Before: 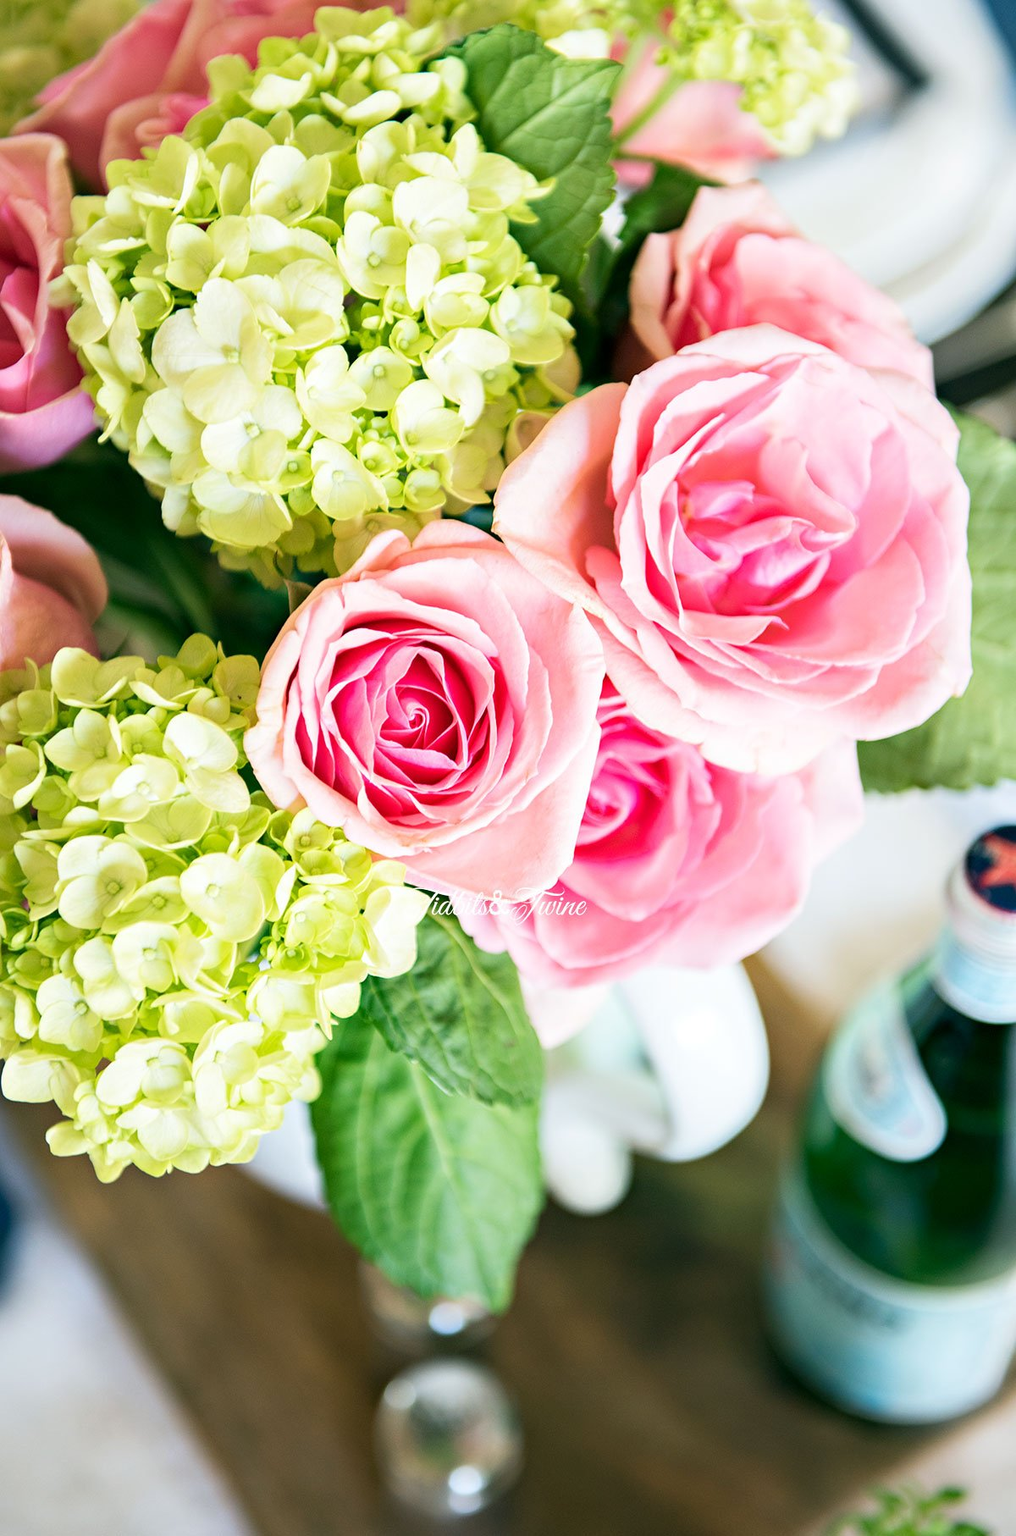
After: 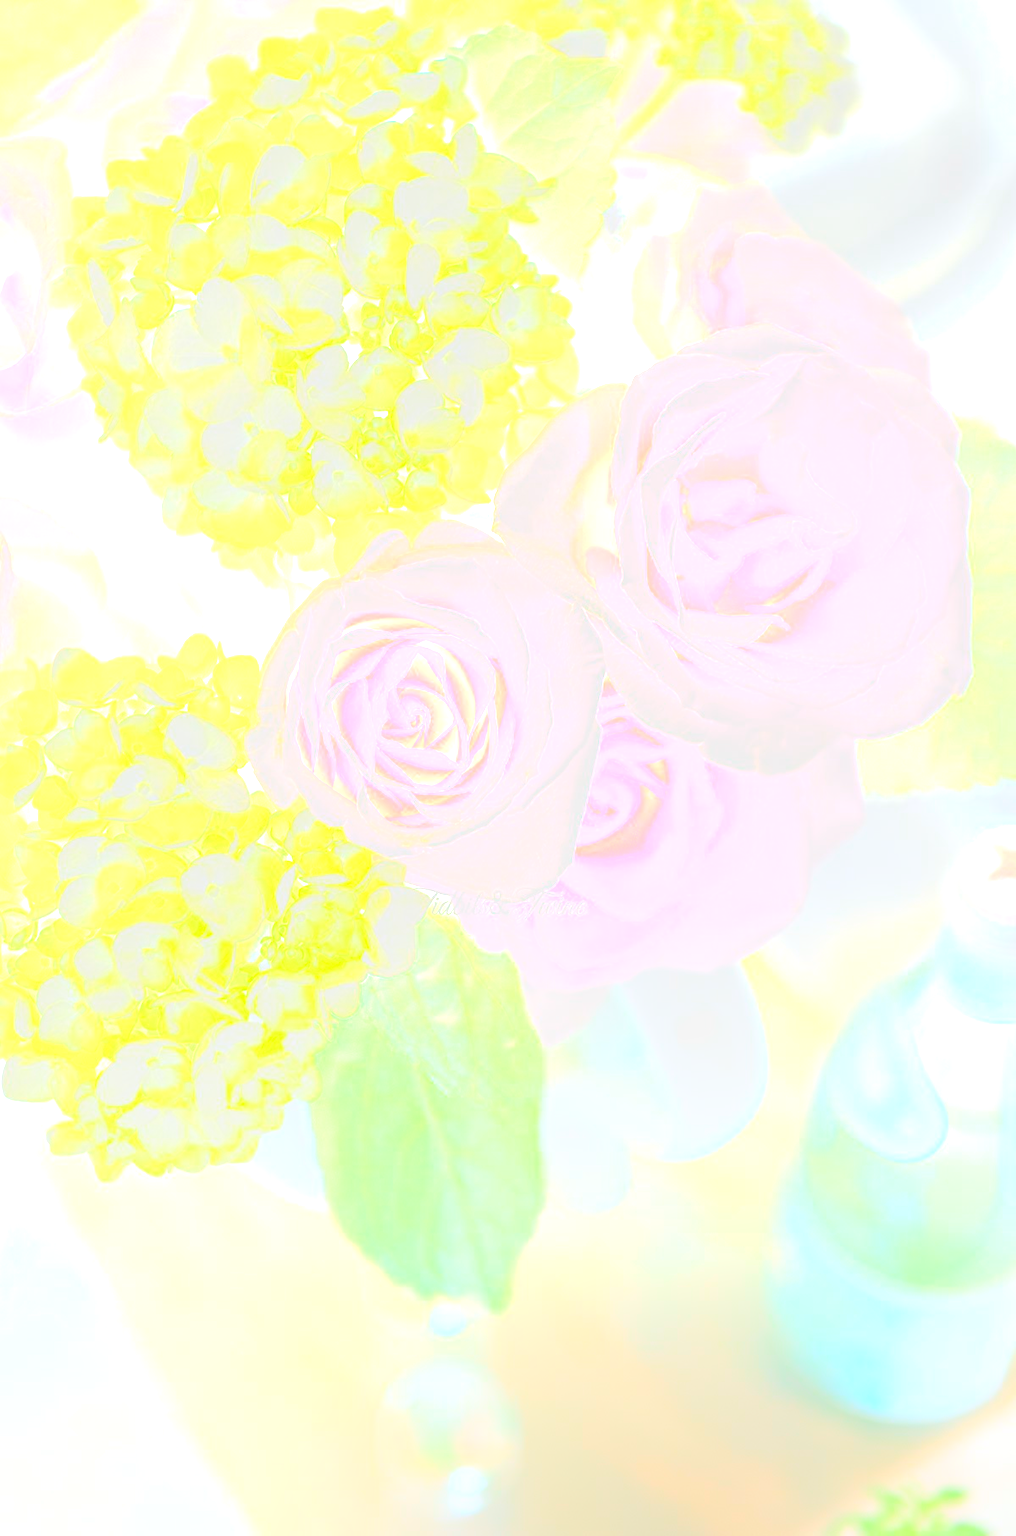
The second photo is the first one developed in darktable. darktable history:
bloom: size 70%, threshold 25%, strength 70%
exposure: black level correction 0, exposure 0.5 EV, compensate highlight preservation false
